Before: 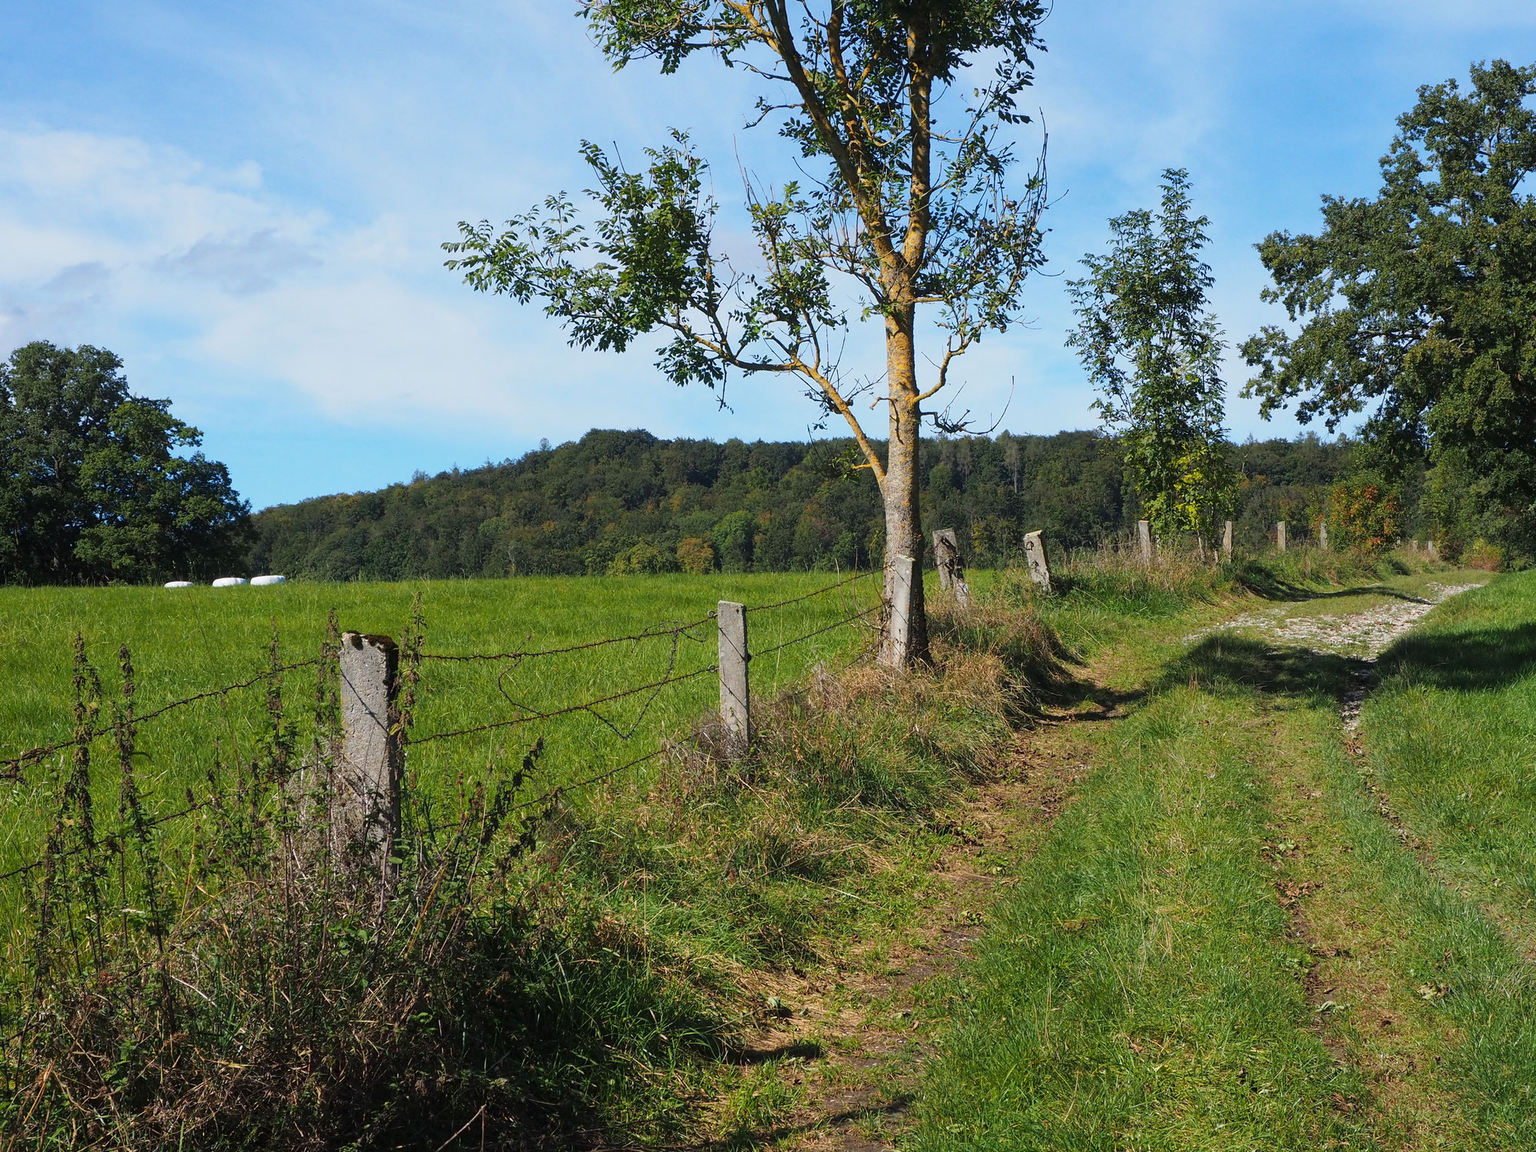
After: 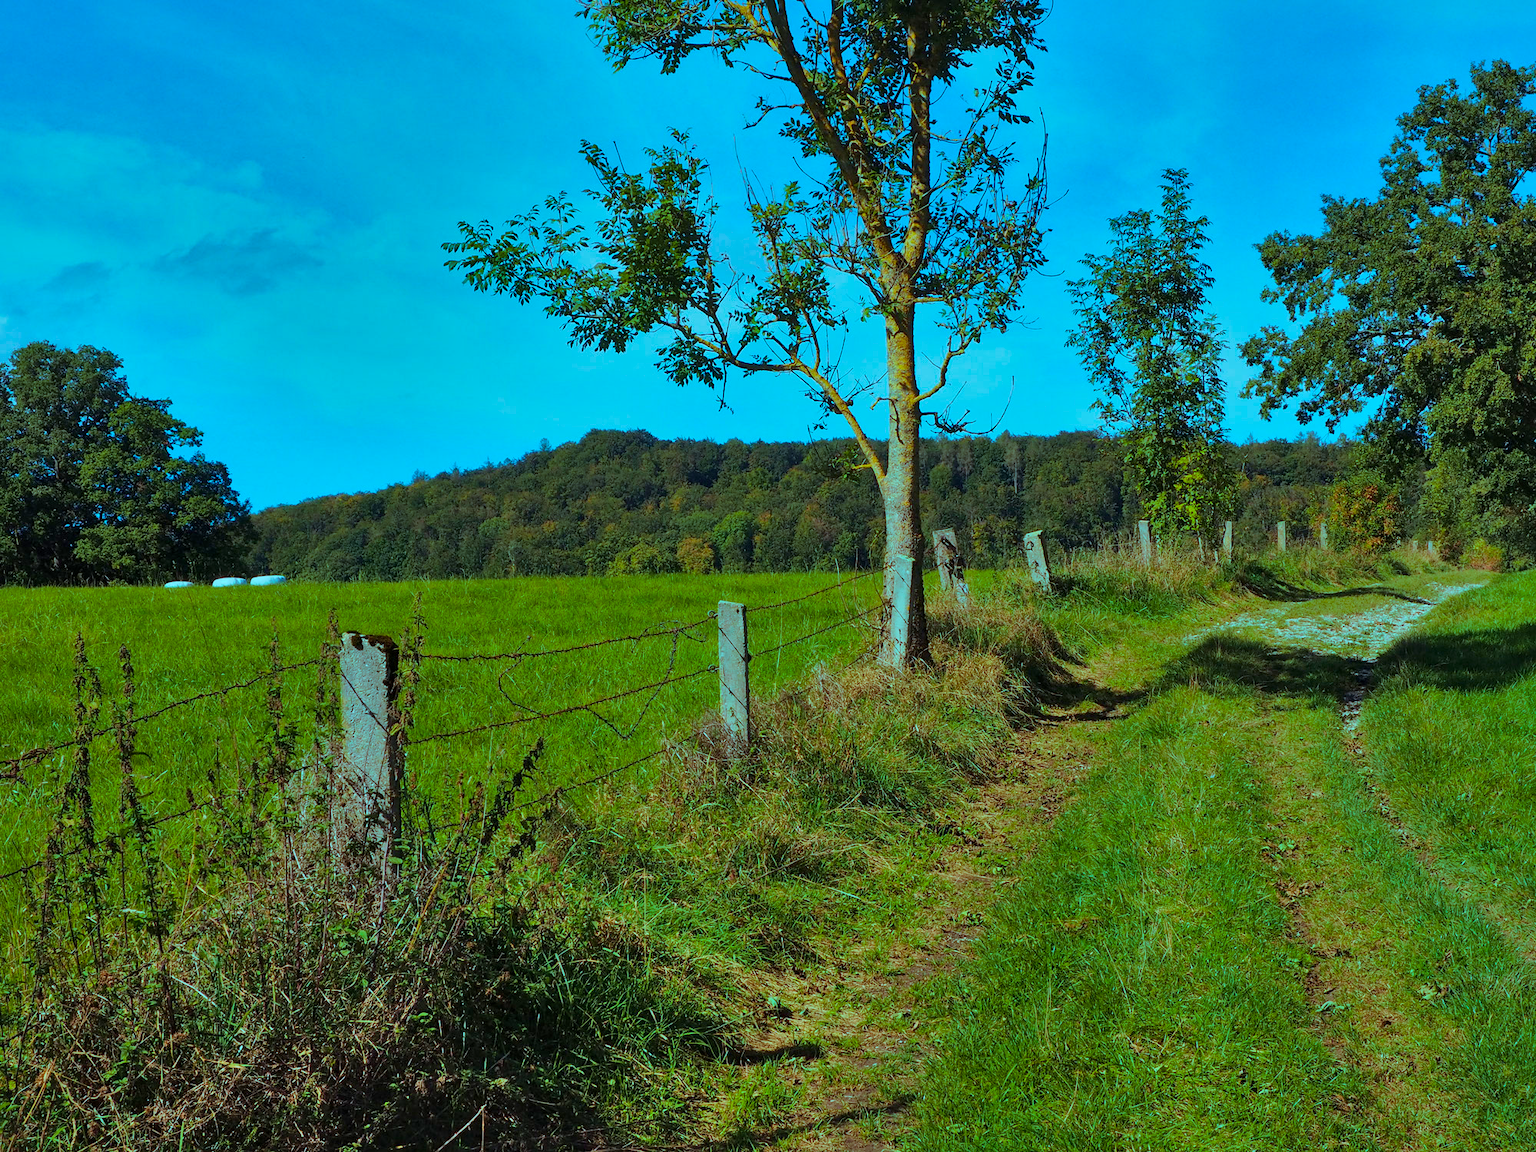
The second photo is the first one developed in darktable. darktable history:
color balance rgb: highlights gain › luminance -32.836%, highlights gain › chroma 5.648%, highlights gain › hue 218.59°, linear chroma grading › shadows -8.055%, linear chroma grading › global chroma 9.774%, perceptual saturation grading › global saturation 30.072%
velvia: on, module defaults
local contrast: mode bilateral grid, contrast 24, coarseness 50, detail 122%, midtone range 0.2
shadows and highlights: radius 108.1, shadows 44.53, highlights -67.5, low approximation 0.01, soften with gaussian
